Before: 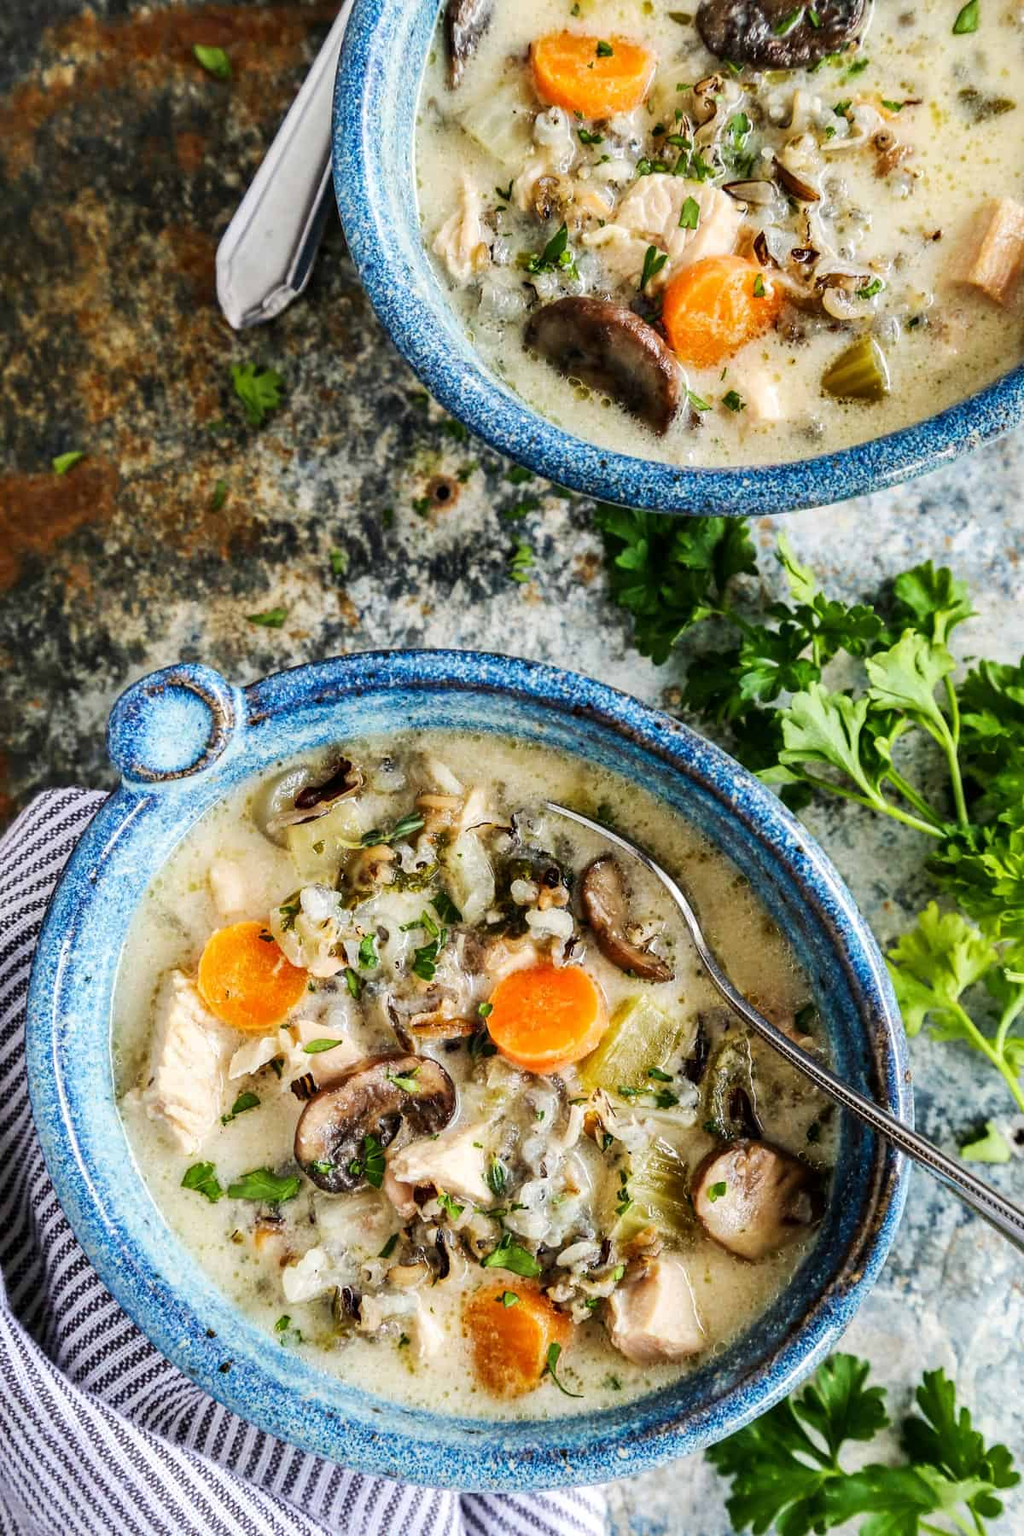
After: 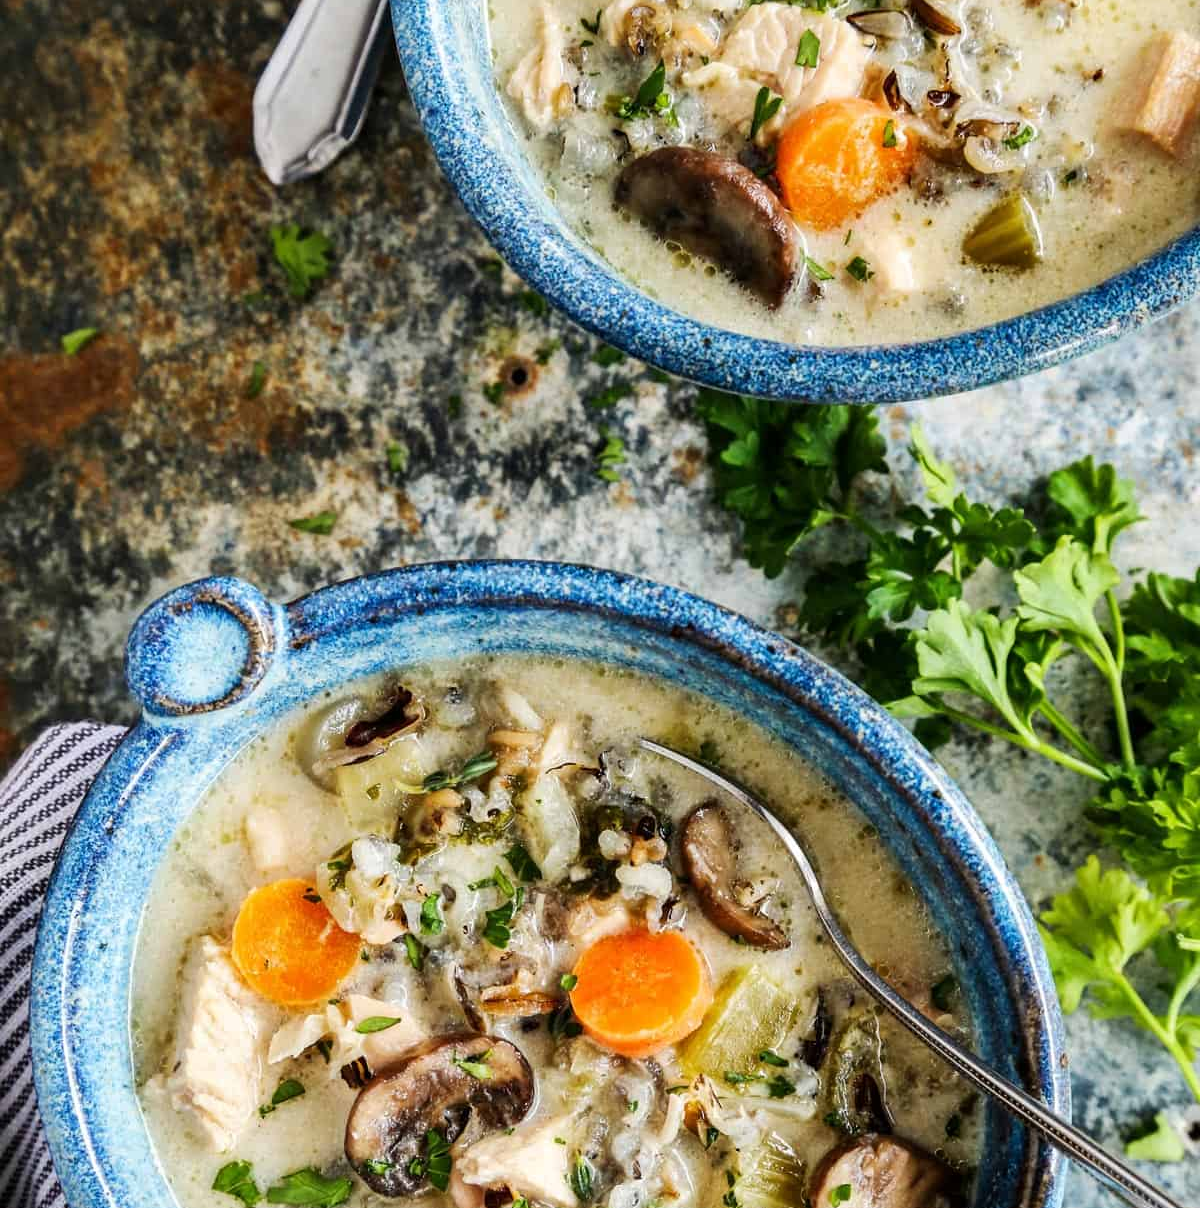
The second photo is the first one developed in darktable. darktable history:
crop: top 11.179%, bottom 21.658%
